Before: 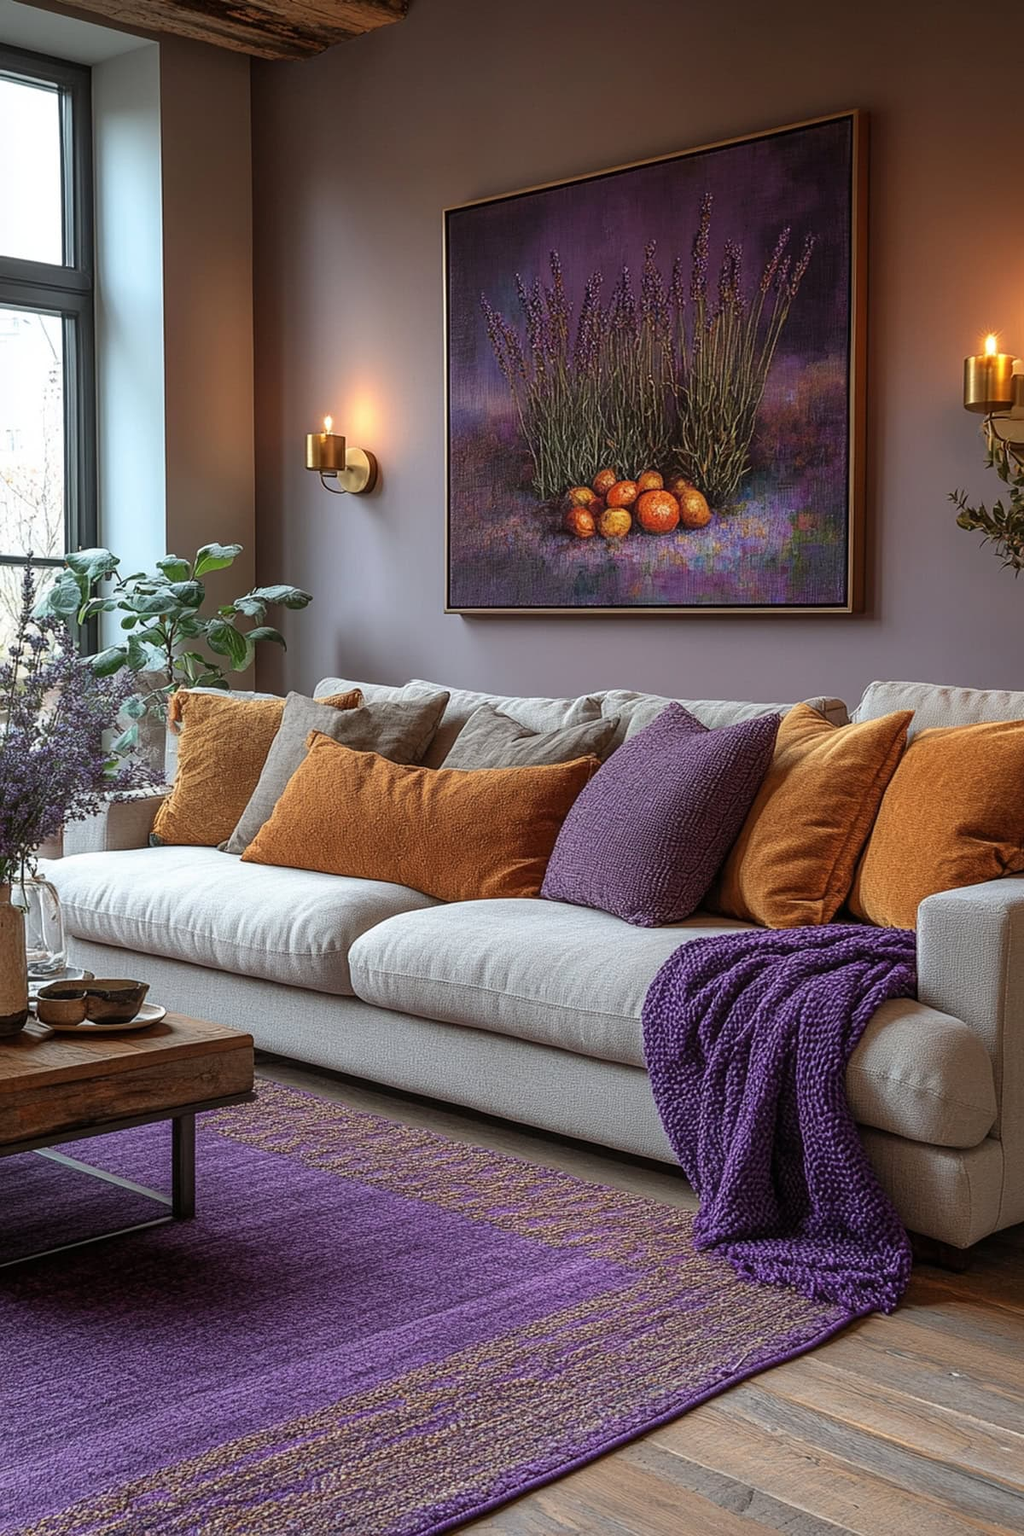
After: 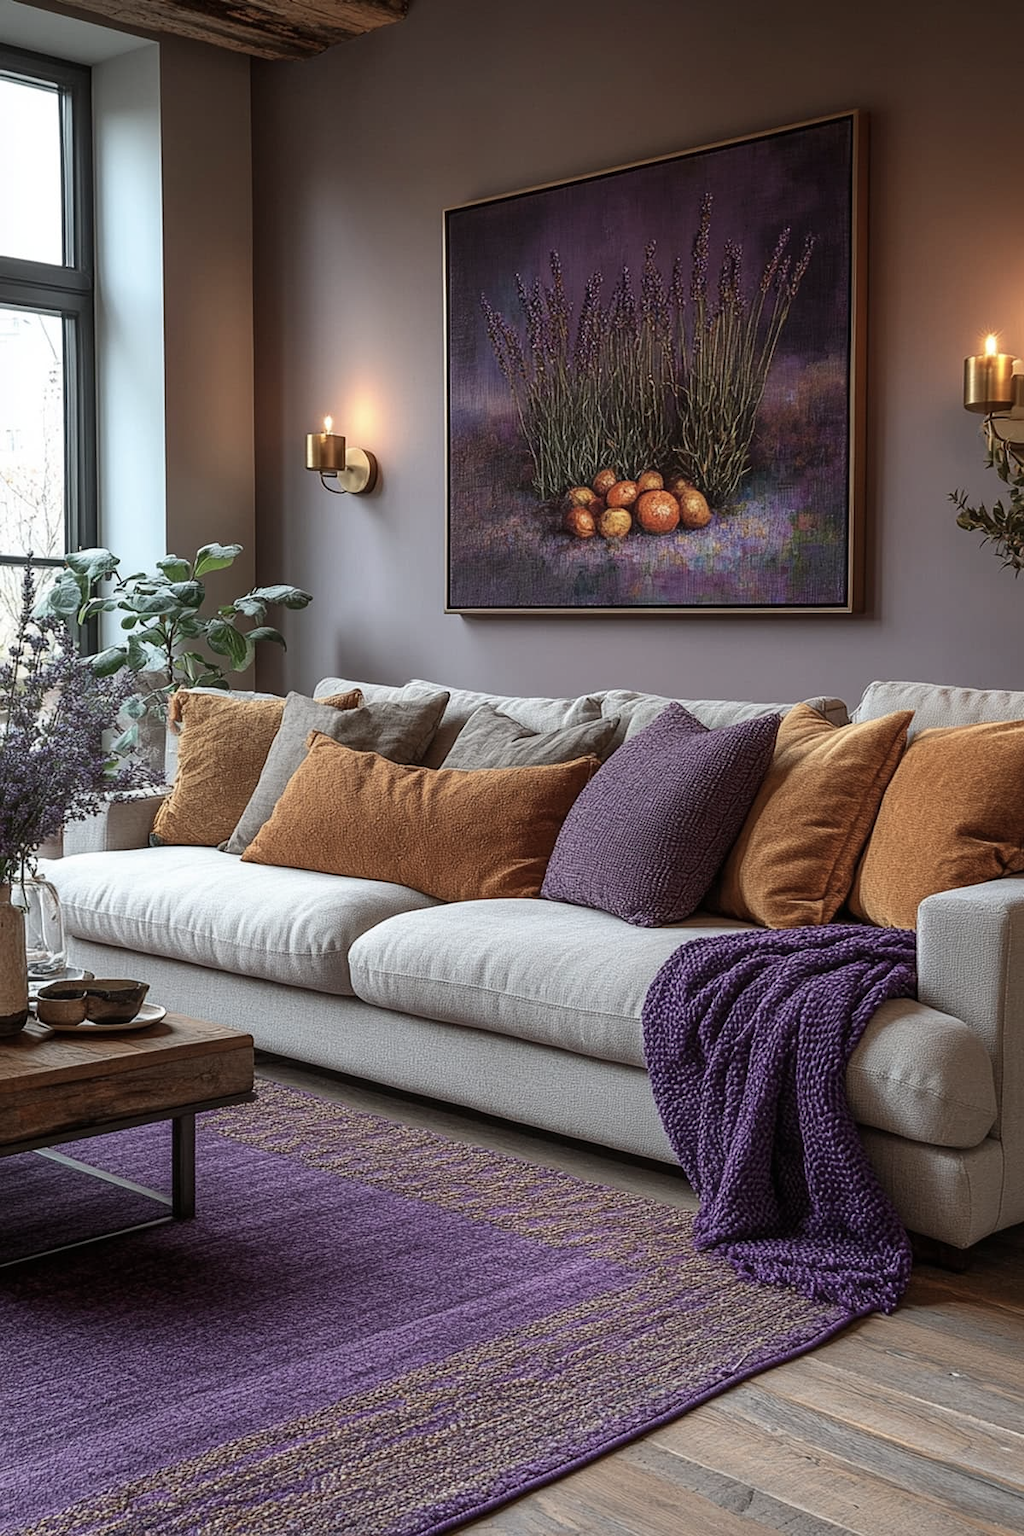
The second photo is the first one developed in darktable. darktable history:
contrast brightness saturation: contrast 0.097, saturation -0.282
